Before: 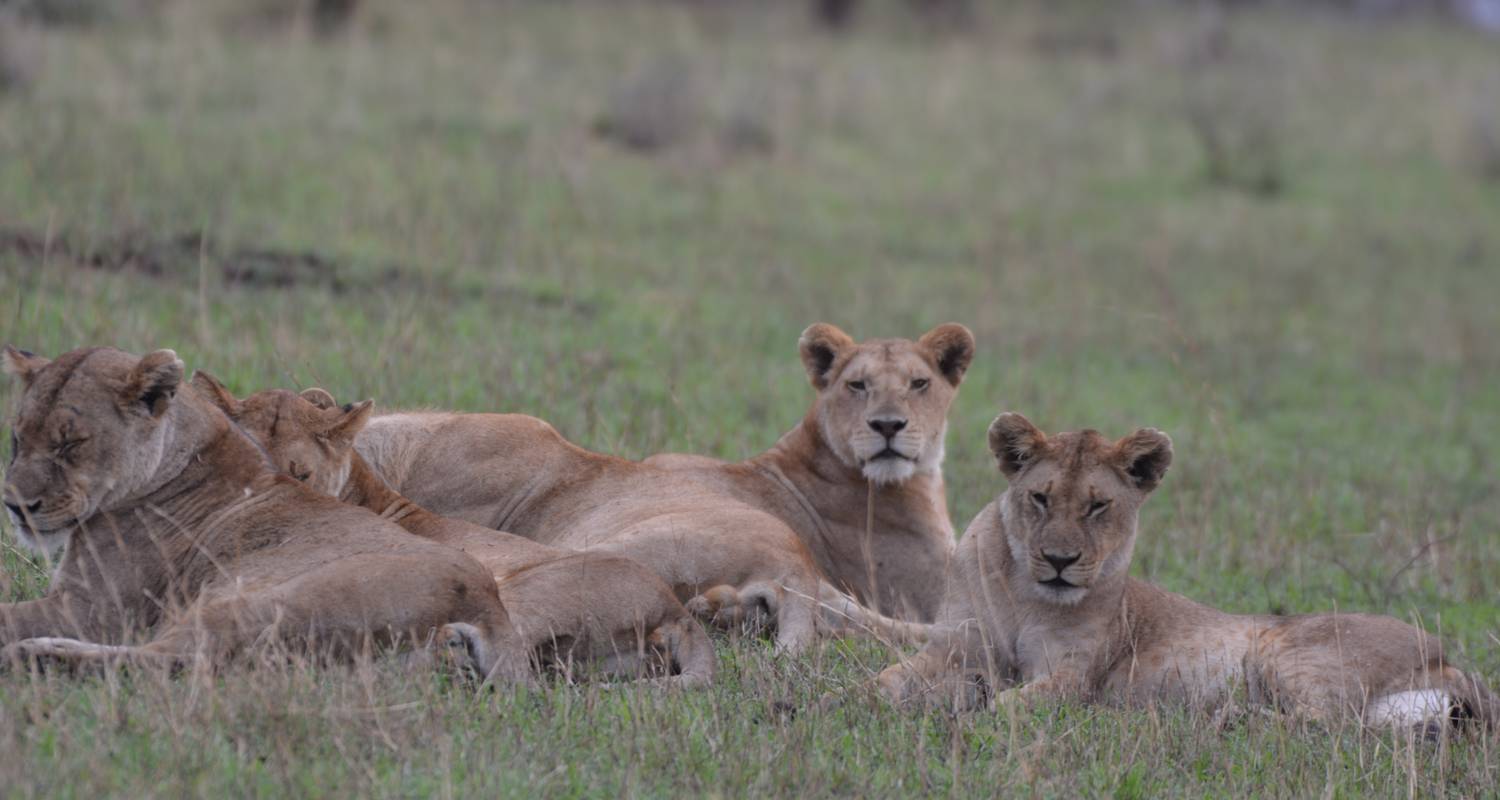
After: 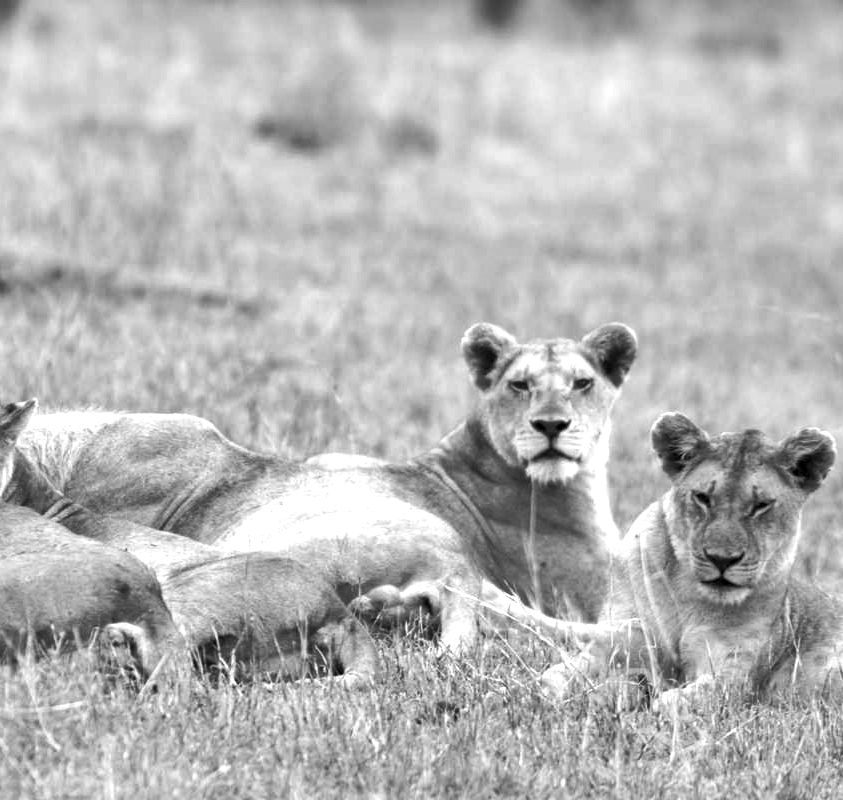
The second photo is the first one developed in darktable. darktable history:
exposure: black level correction 0.001, exposure 1.735 EV, compensate highlight preservation false
contrast brightness saturation: saturation -1
crop and rotate: left 22.516%, right 21.234%
shadows and highlights: shadows 32.83, highlights -47.7, soften with gaussian
levels: mode automatic, black 0.023%, white 99.97%, levels [0.062, 0.494, 0.925]
